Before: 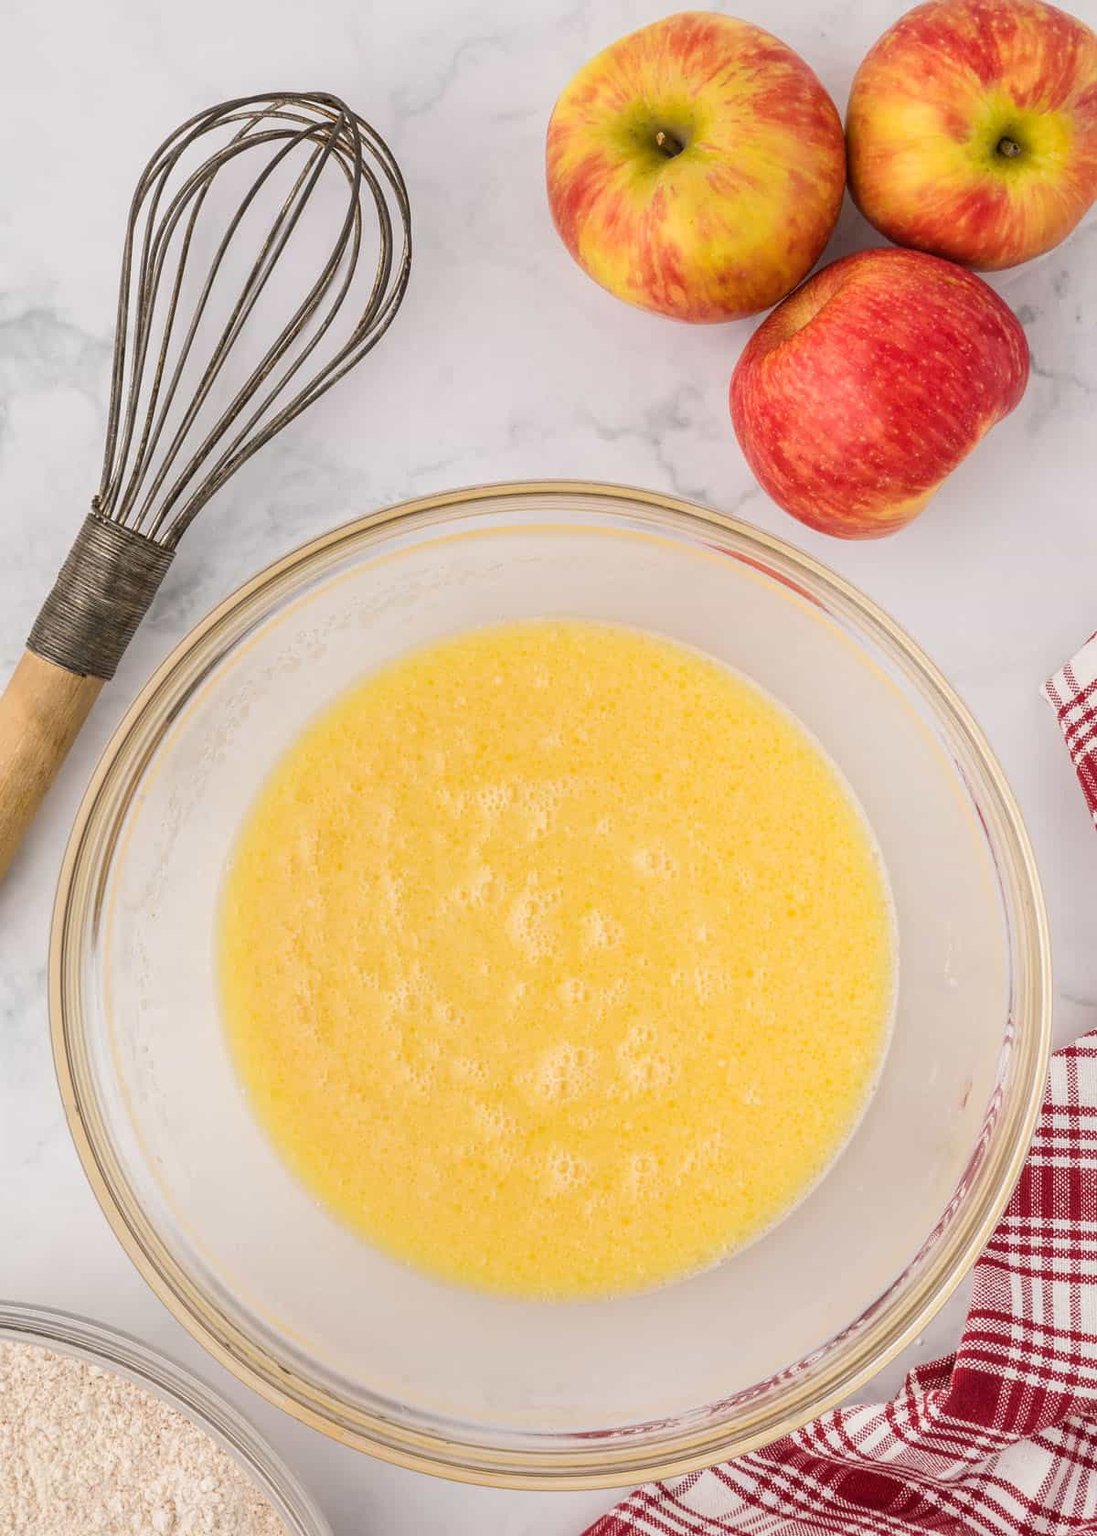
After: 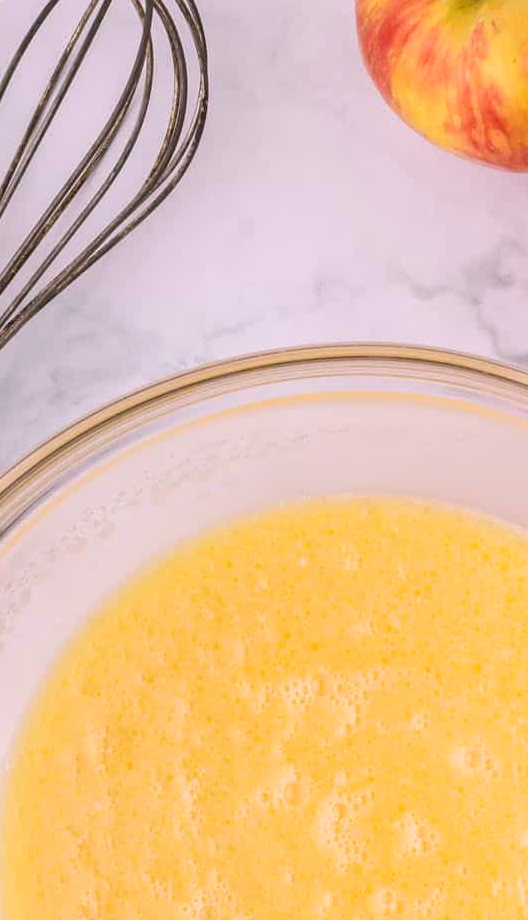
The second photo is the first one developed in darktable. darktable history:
white balance: red 1.05, blue 1.072
crop: left 20.248%, top 10.86%, right 35.675%, bottom 34.321%
